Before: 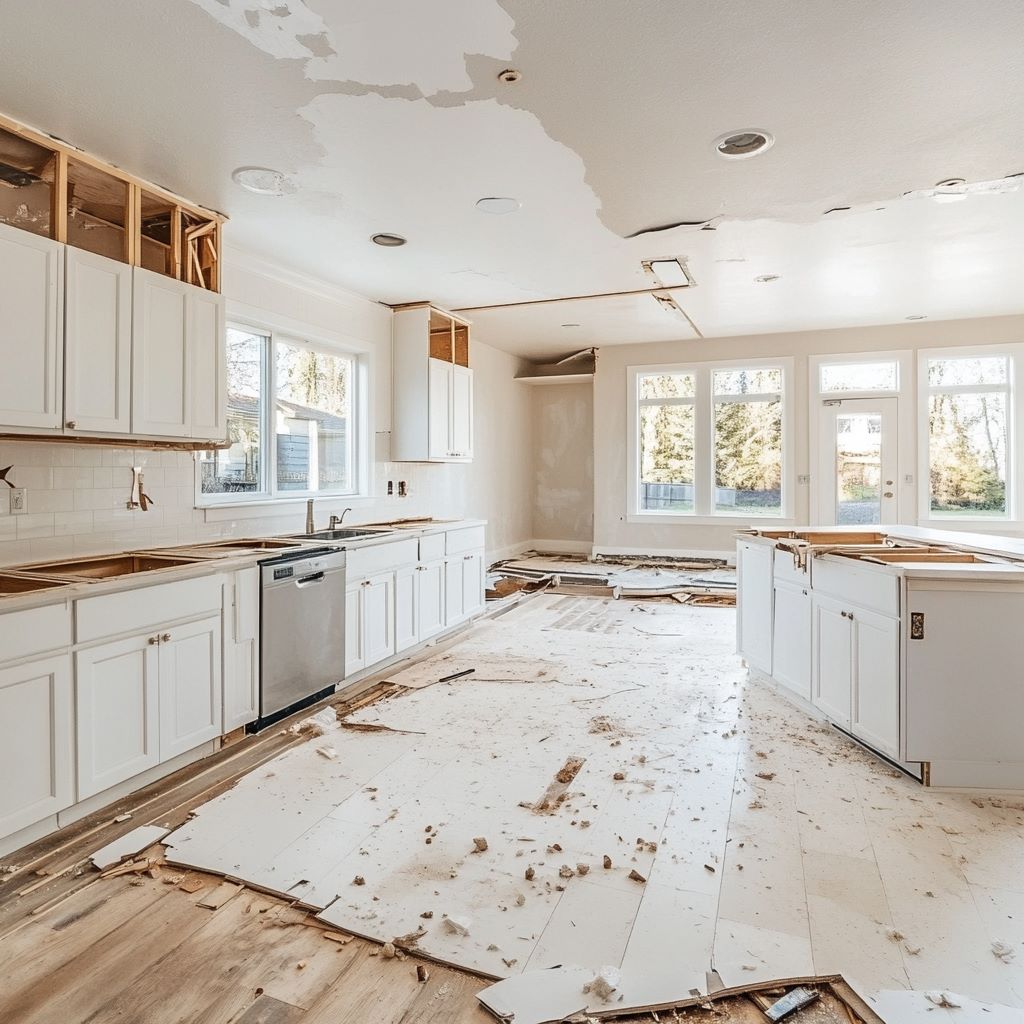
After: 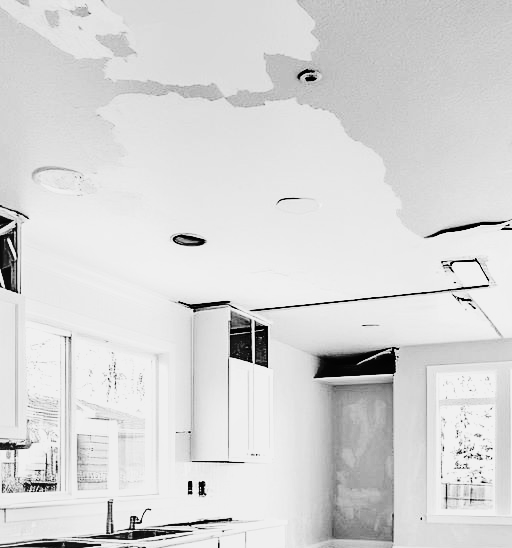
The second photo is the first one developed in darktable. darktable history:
crop: left 19.556%, right 30.401%, bottom 46.458%
base curve: curves: ch0 [(0, 0) (0.472, 0.455) (1, 1)], preserve colors none
exposure: black level correction 0, exposure 0.7 EV, compensate exposure bias true, compensate highlight preservation false
contrast brightness saturation: contrast 0.62, brightness 0.34, saturation 0.14
tone equalizer: -8 EV 0.25 EV, -7 EV 0.417 EV, -6 EV 0.417 EV, -5 EV 0.25 EV, -3 EV -0.25 EV, -2 EV -0.417 EV, -1 EV -0.417 EV, +0 EV -0.25 EV, edges refinement/feathering 500, mask exposure compensation -1.57 EV, preserve details guided filter
monochrome: a -71.75, b 75.82
shadows and highlights: white point adjustment 0.1, highlights -70, soften with gaussian
